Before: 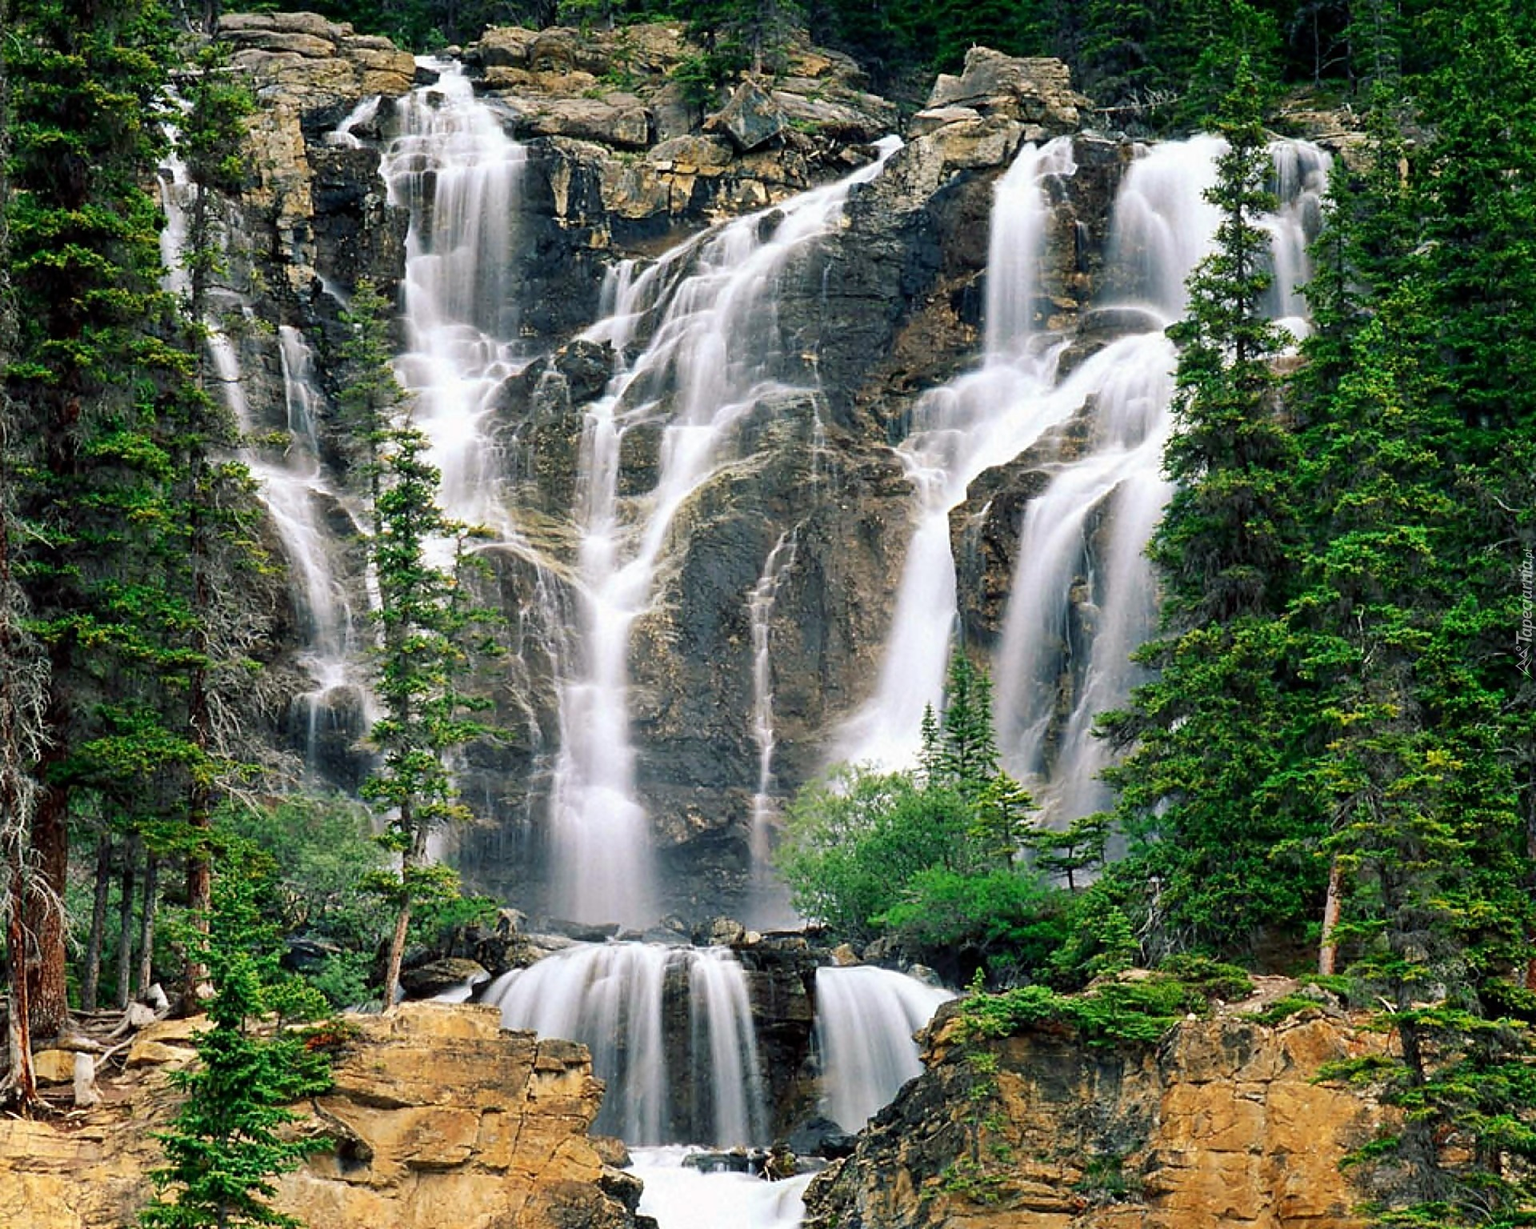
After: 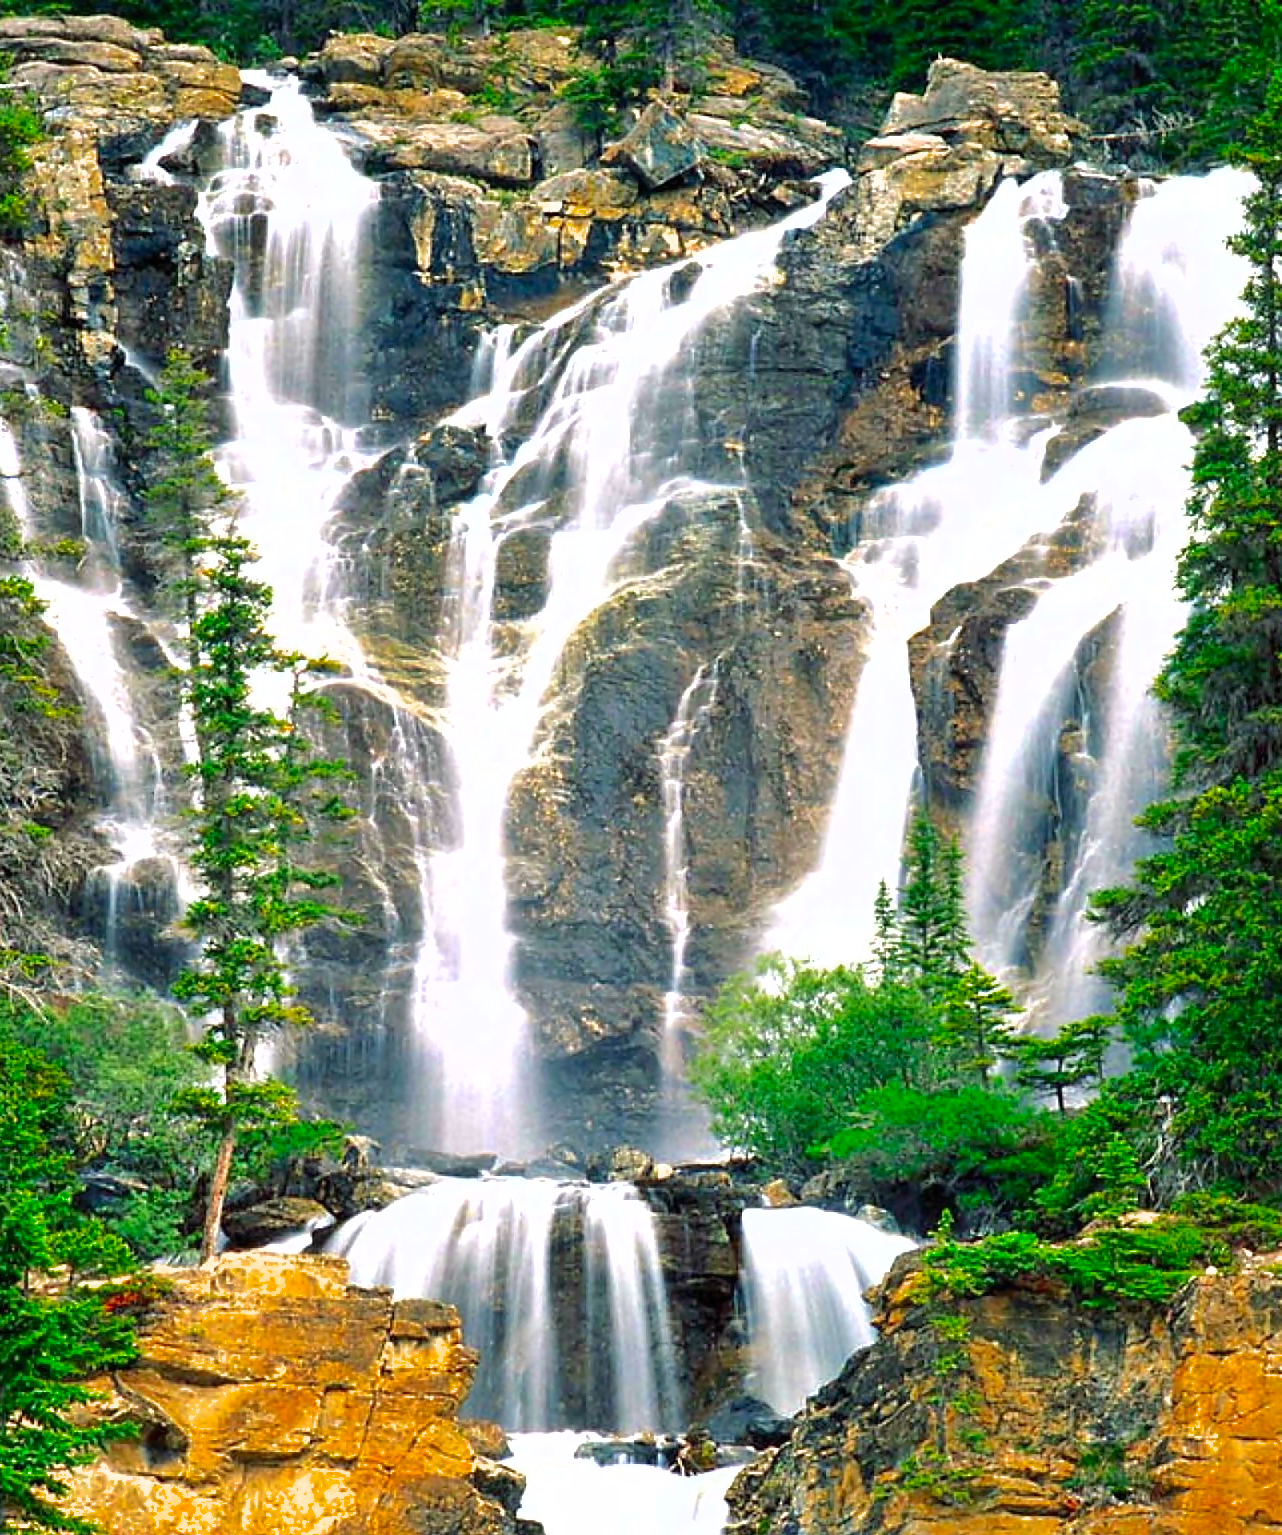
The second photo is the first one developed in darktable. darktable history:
exposure: black level correction 0, exposure 0.892 EV, compensate exposure bias true, compensate highlight preservation false
color zones: curves: ch0 [(0, 0.425) (0.143, 0.422) (0.286, 0.42) (0.429, 0.419) (0.571, 0.419) (0.714, 0.42) (0.857, 0.422) (1, 0.425)]; ch1 [(0, 0.666) (0.143, 0.669) (0.286, 0.671) (0.429, 0.67) (0.571, 0.67) (0.714, 0.67) (0.857, 0.67) (1, 0.666)]
shadows and highlights: shadows 30.08
crop and rotate: left 14.484%, right 18.737%
